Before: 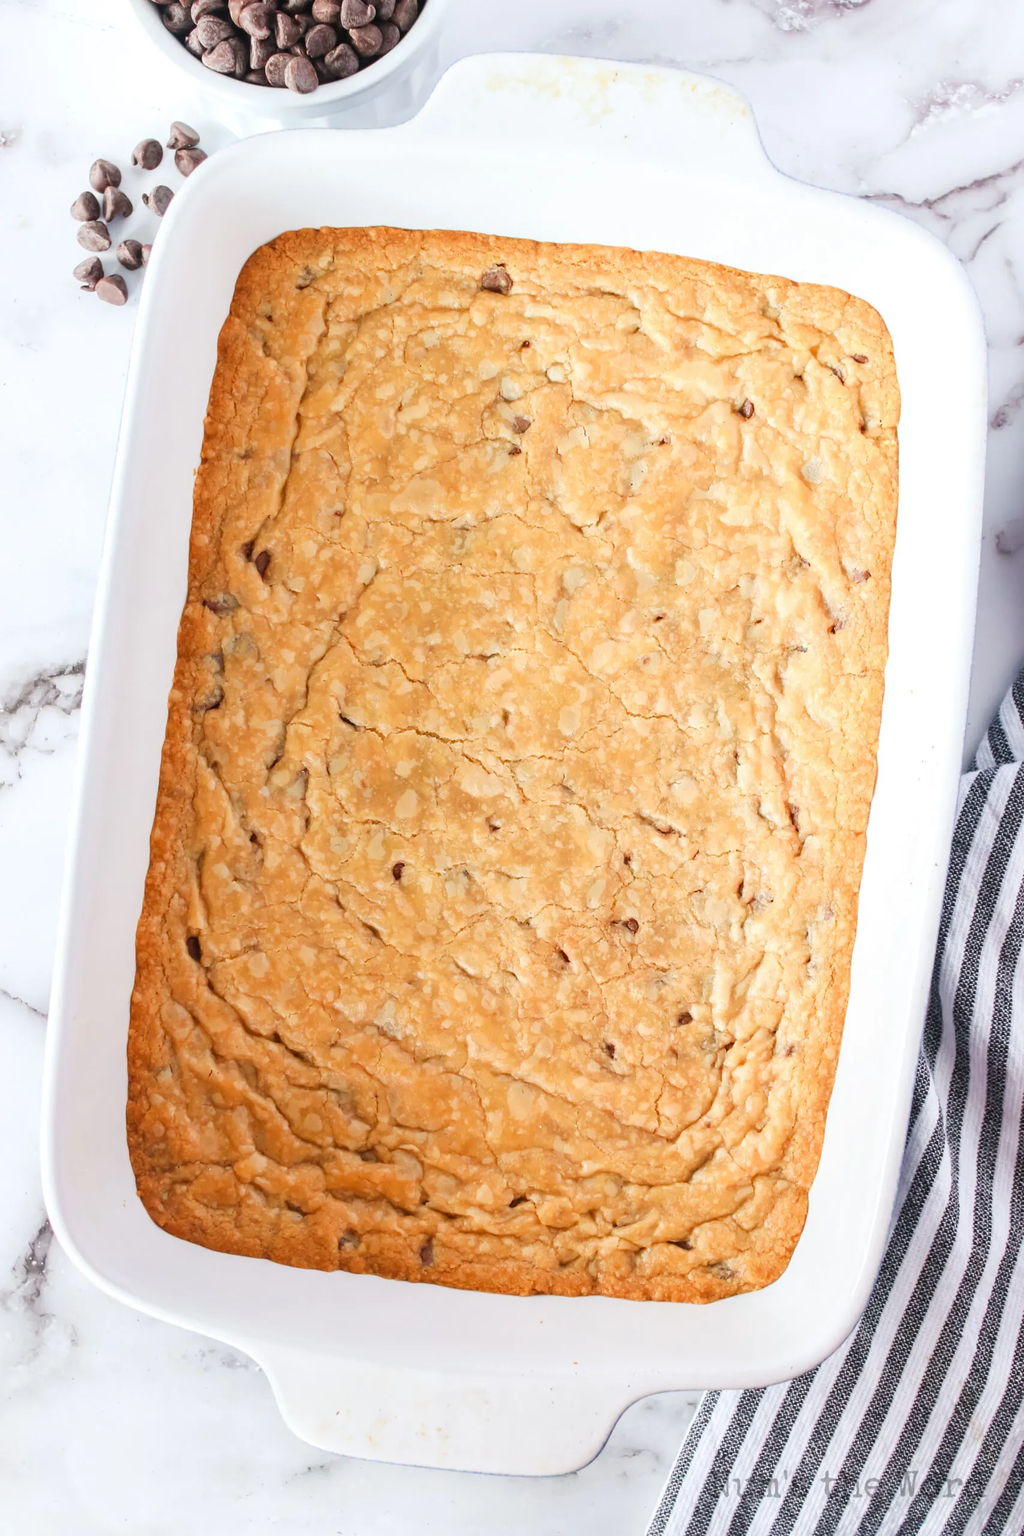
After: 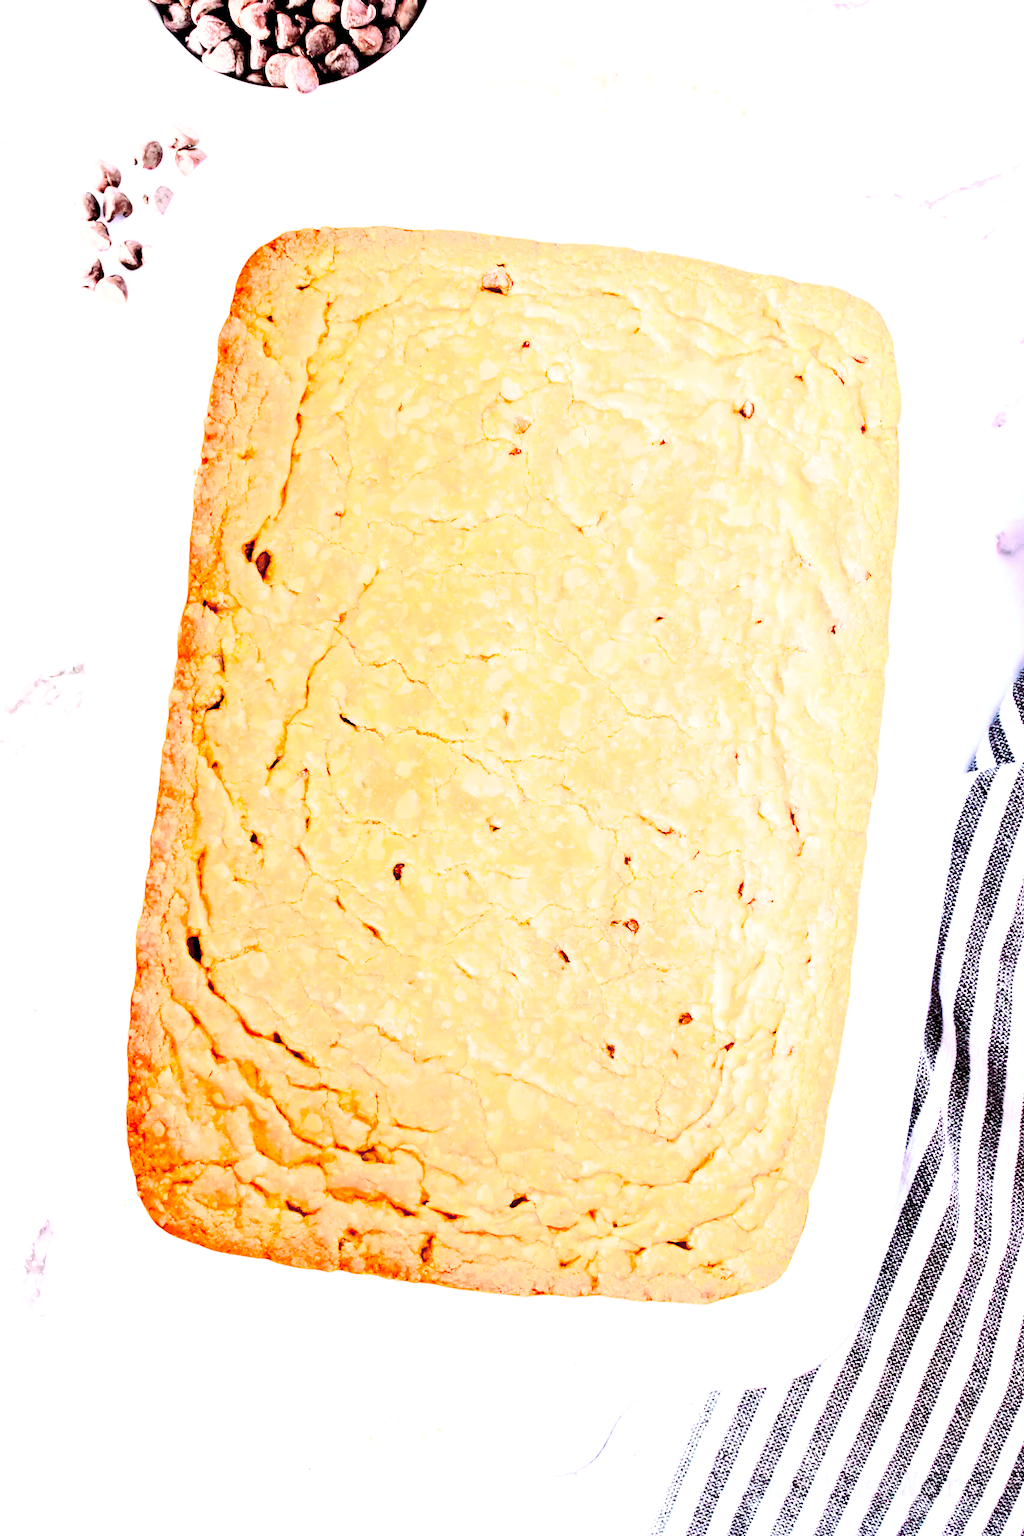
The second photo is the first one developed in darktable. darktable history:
contrast brightness saturation: contrast 0.2, brightness 0.16, saturation 0.22
base curve: curves: ch0 [(0, 0) (0.028, 0.03) (0.121, 0.232) (0.46, 0.748) (0.859, 0.968) (1, 1)]
exposure: black level correction 0.035, exposure 0.9 EV, compensate highlight preservation false
split-toning: highlights › hue 298.8°, highlights › saturation 0.73, compress 41.76%
